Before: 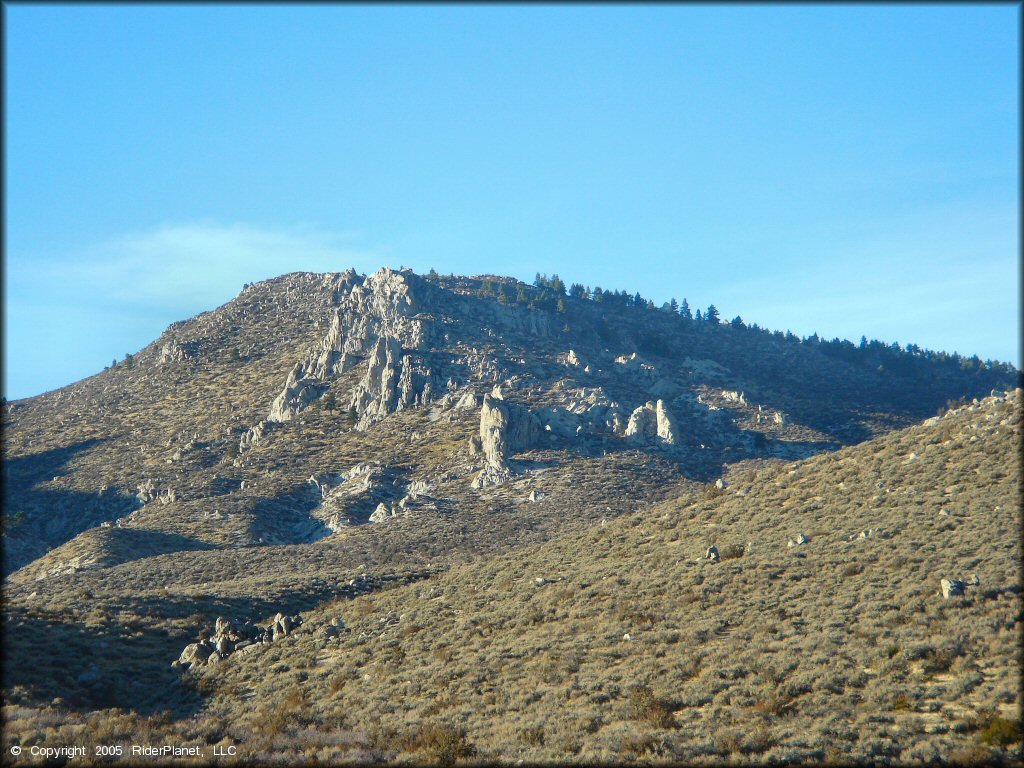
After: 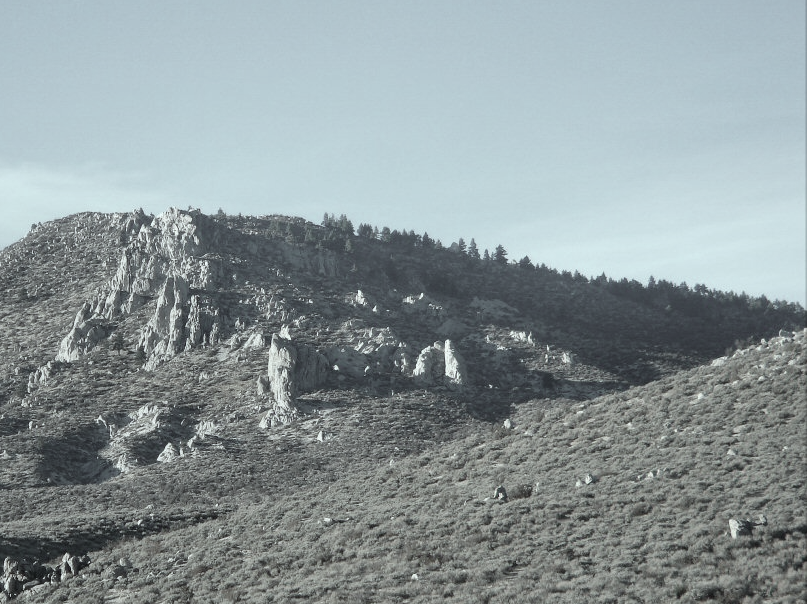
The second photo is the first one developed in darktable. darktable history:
color contrast: green-magenta contrast 0.3, blue-yellow contrast 0.15
color calibration: illuminant Planckian (black body), adaptation linear Bradford (ICC v4), x 0.361, y 0.366, temperature 4511.61 K, saturation algorithm version 1 (2020)
crop and rotate: left 20.74%, top 7.912%, right 0.375%, bottom 13.378%
white balance: red 0.925, blue 1.046
